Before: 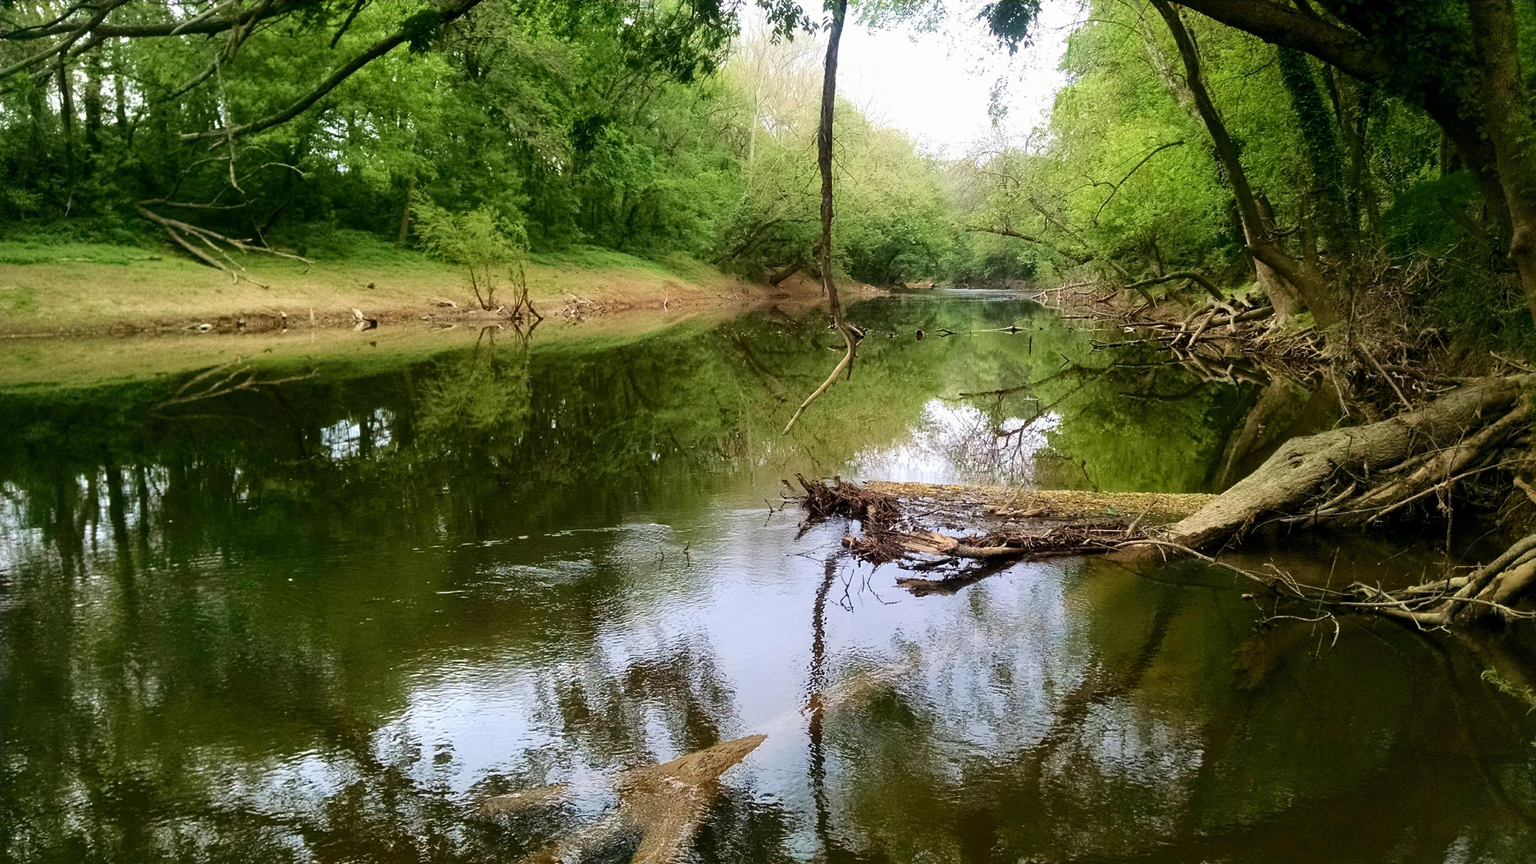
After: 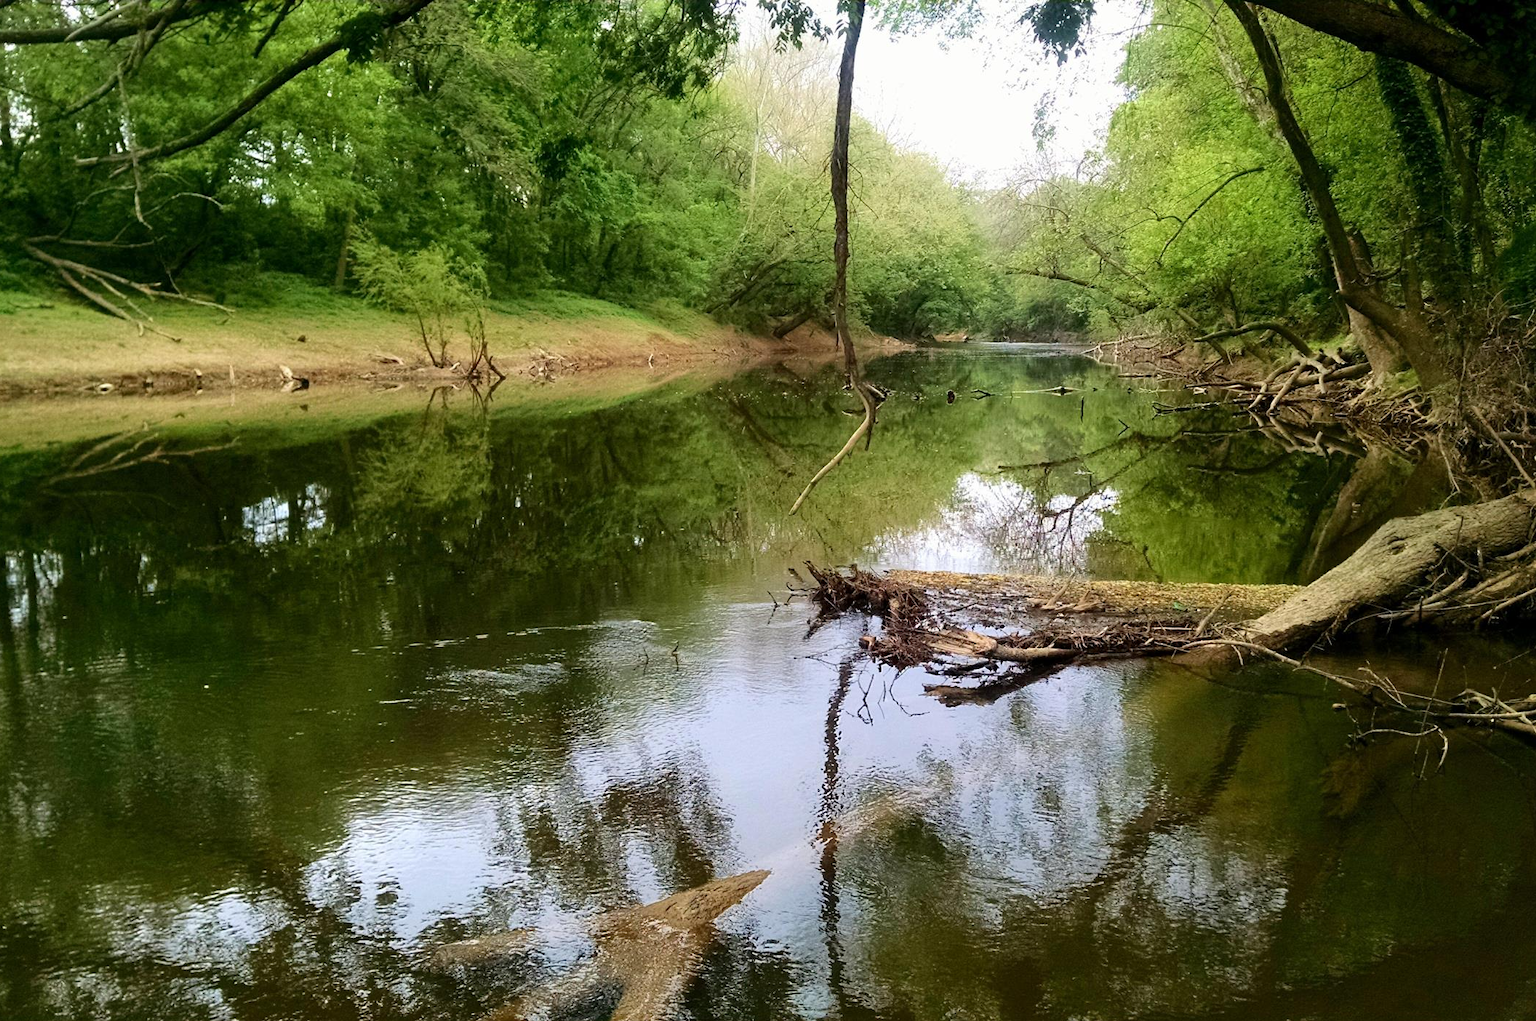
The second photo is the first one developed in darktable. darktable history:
rotate and perspective: crop left 0, crop top 0
crop: left 7.598%, right 7.873%
